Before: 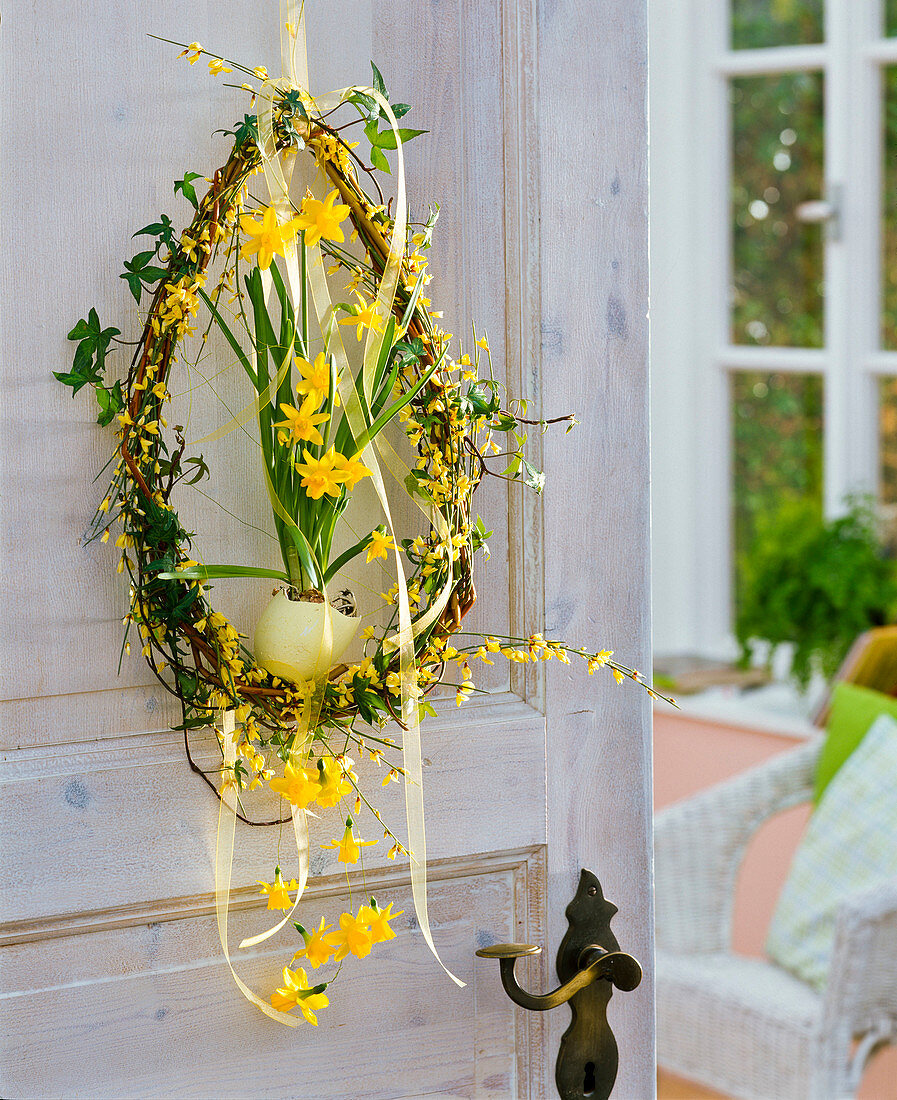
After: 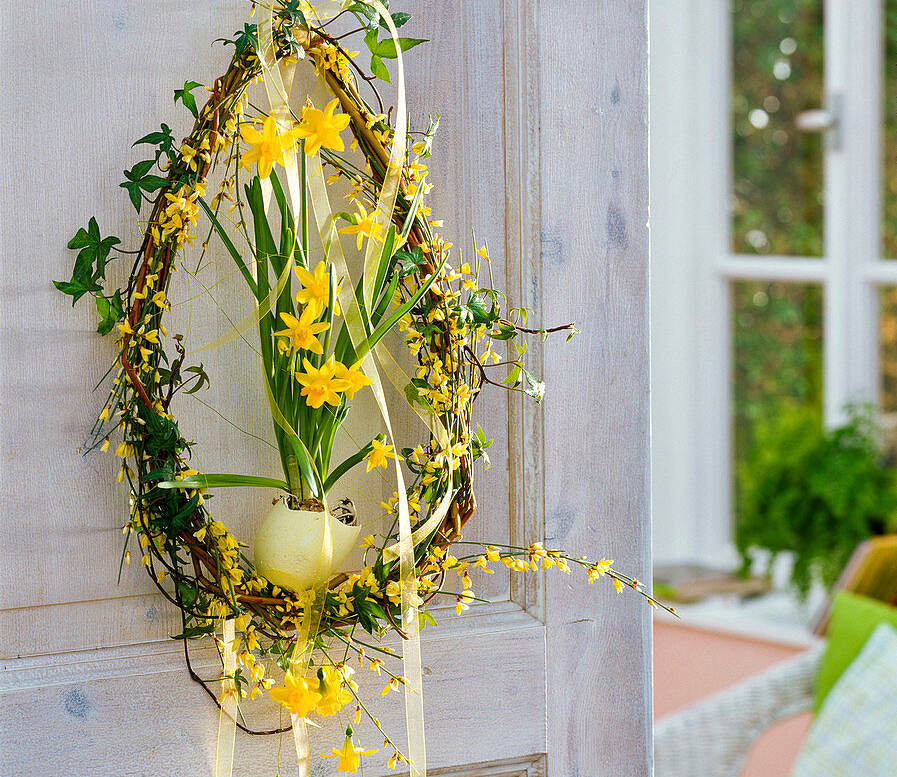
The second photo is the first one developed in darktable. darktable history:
crop and rotate: top 8.293%, bottom 20.996%
local contrast: highlights 100%, shadows 100%, detail 120%, midtone range 0.2
